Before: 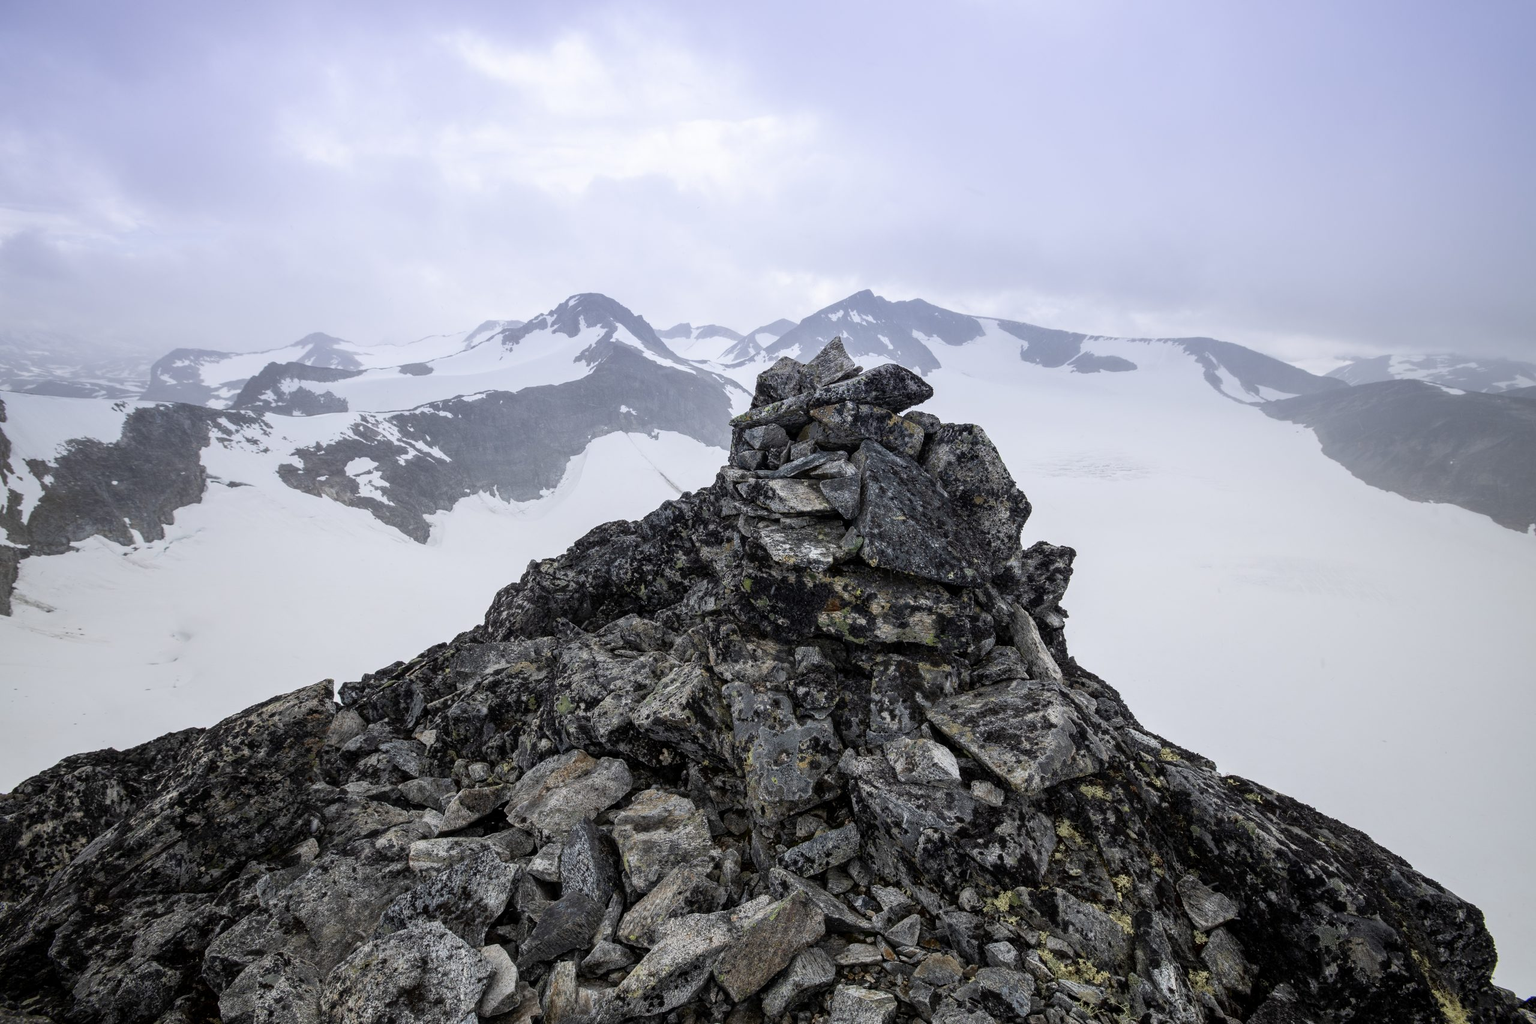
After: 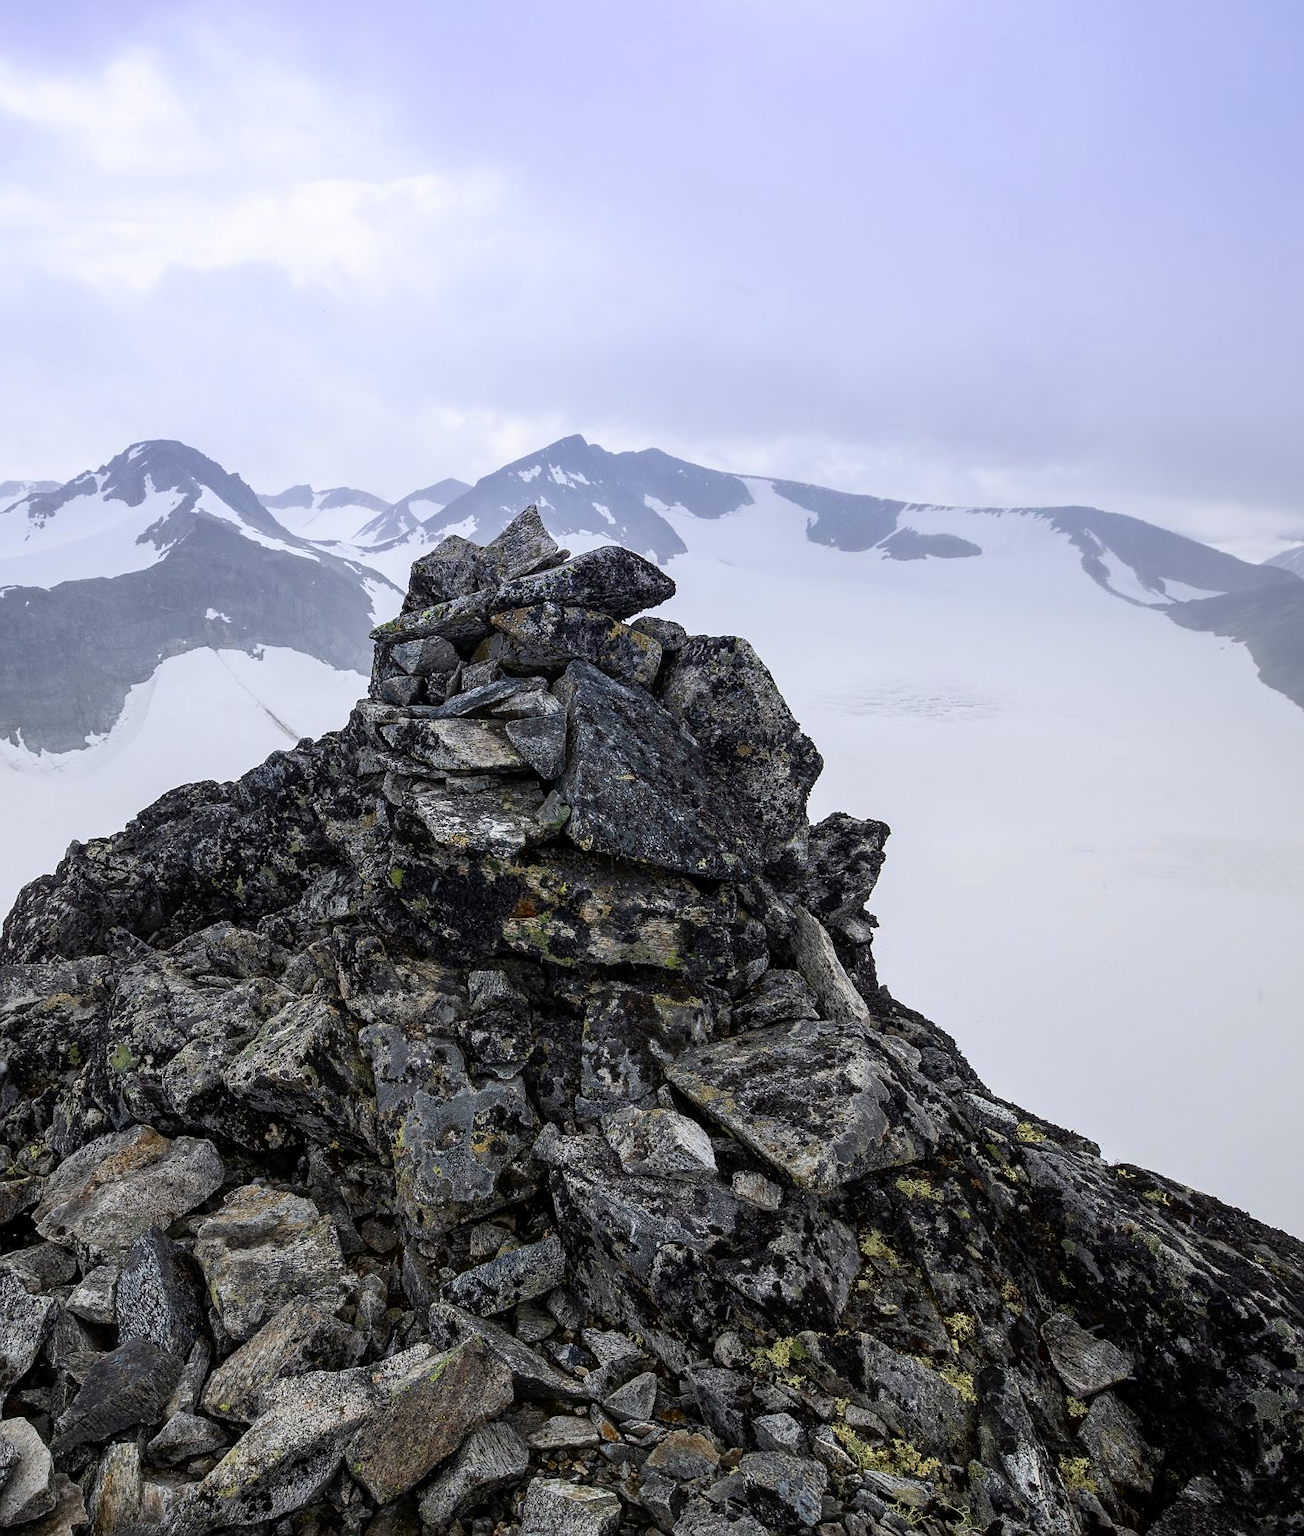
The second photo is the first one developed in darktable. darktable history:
contrast brightness saturation: brightness -0.027, saturation 0.354
sharpen: radius 1.051, threshold 0.963
levels: levels [0, 0.499, 1]
crop: left 31.455%, top 0.003%, right 11.924%
